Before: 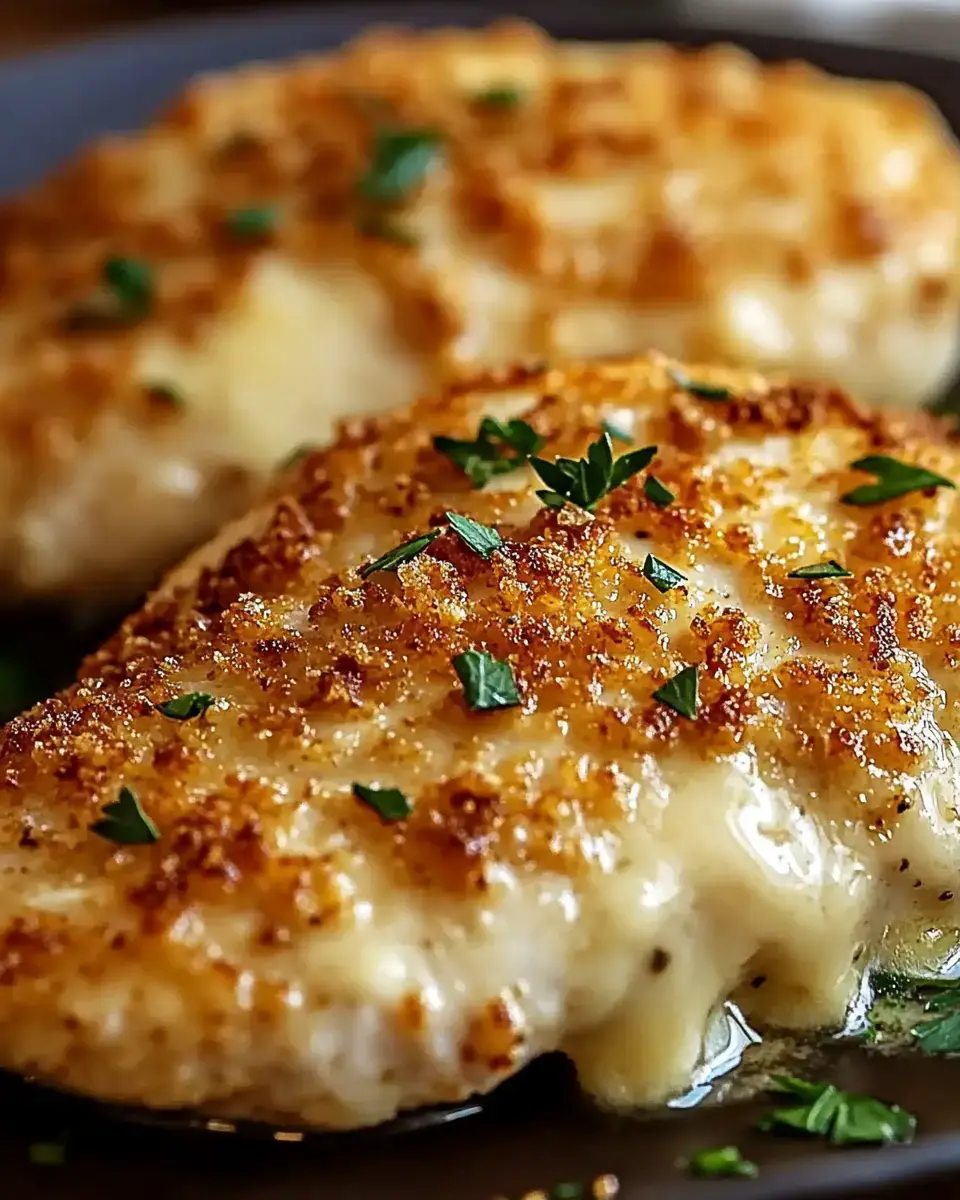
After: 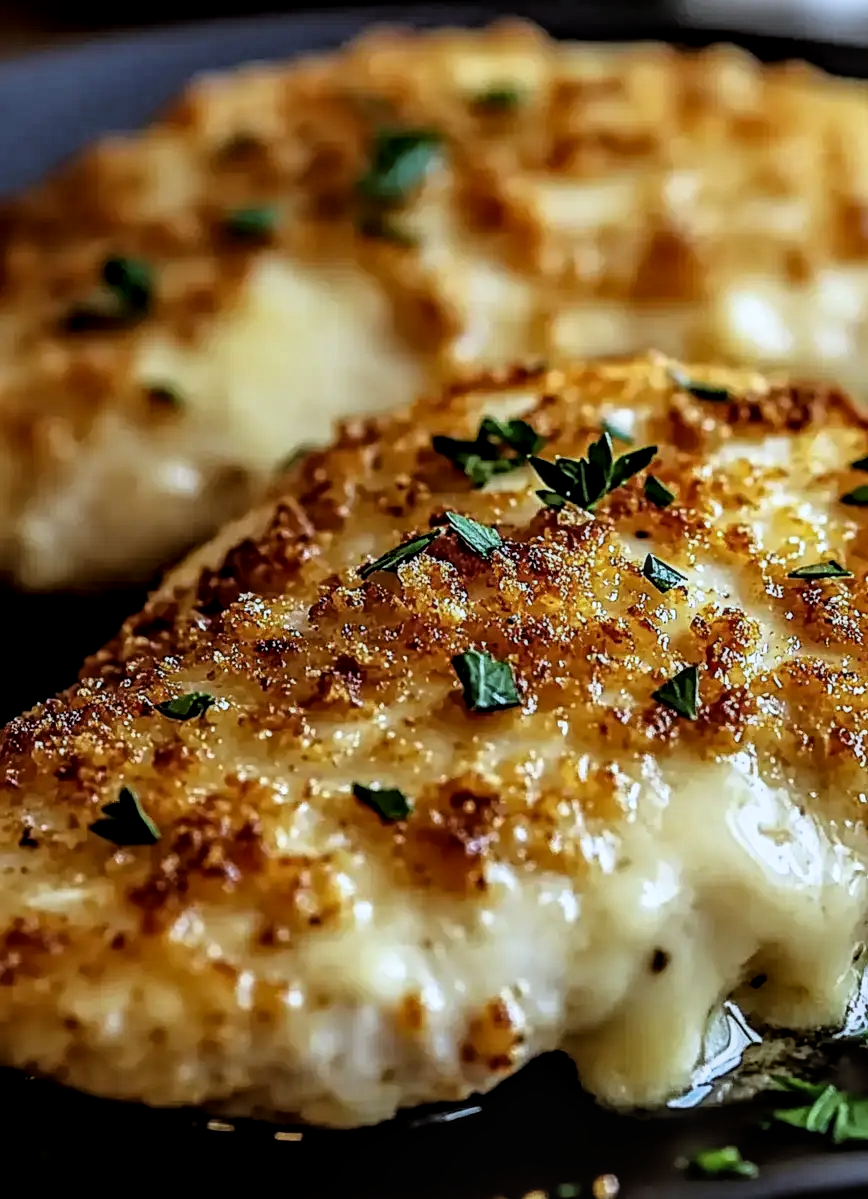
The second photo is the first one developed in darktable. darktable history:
crop: right 9.509%, bottom 0.031%
filmic rgb: black relative exposure -4.93 EV, white relative exposure 2.84 EV, hardness 3.72
local contrast: on, module defaults
white balance: red 0.924, blue 1.095
